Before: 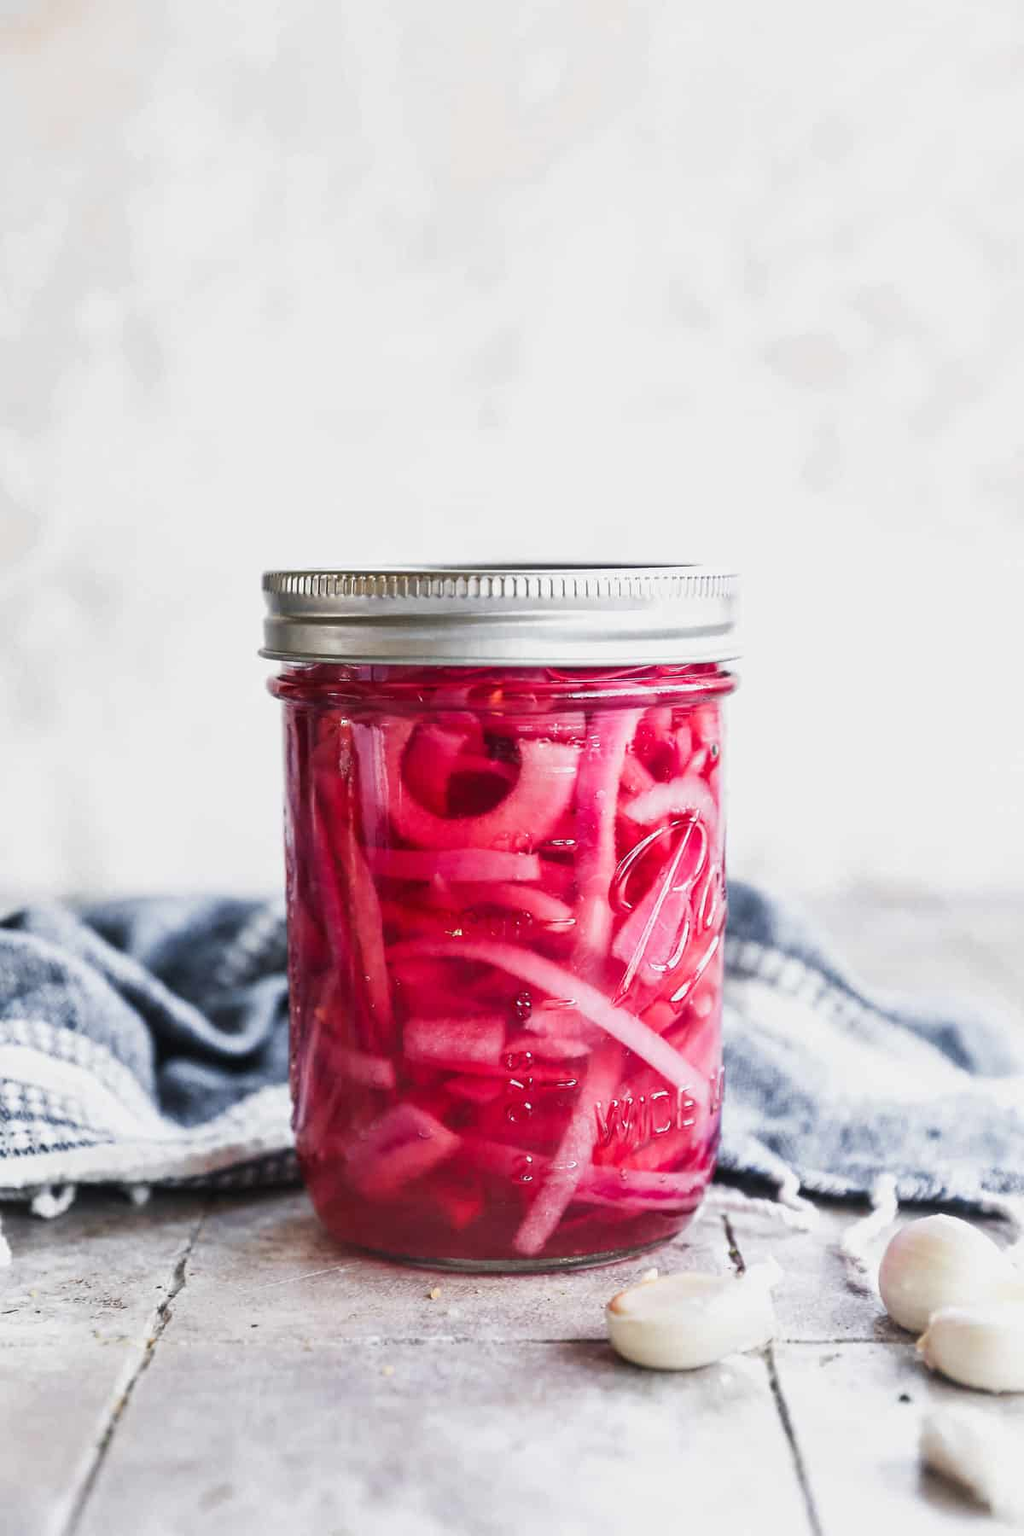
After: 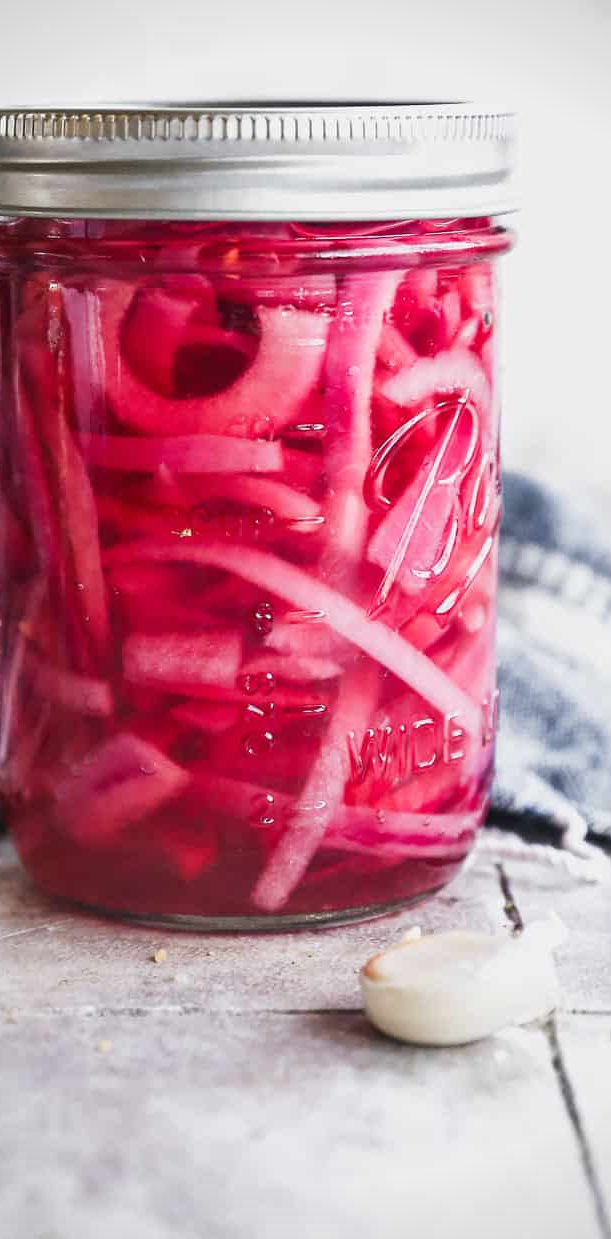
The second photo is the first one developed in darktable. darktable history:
vignetting: fall-off start 91.19%
crop and rotate: left 29.237%, top 31.152%, right 19.807%
